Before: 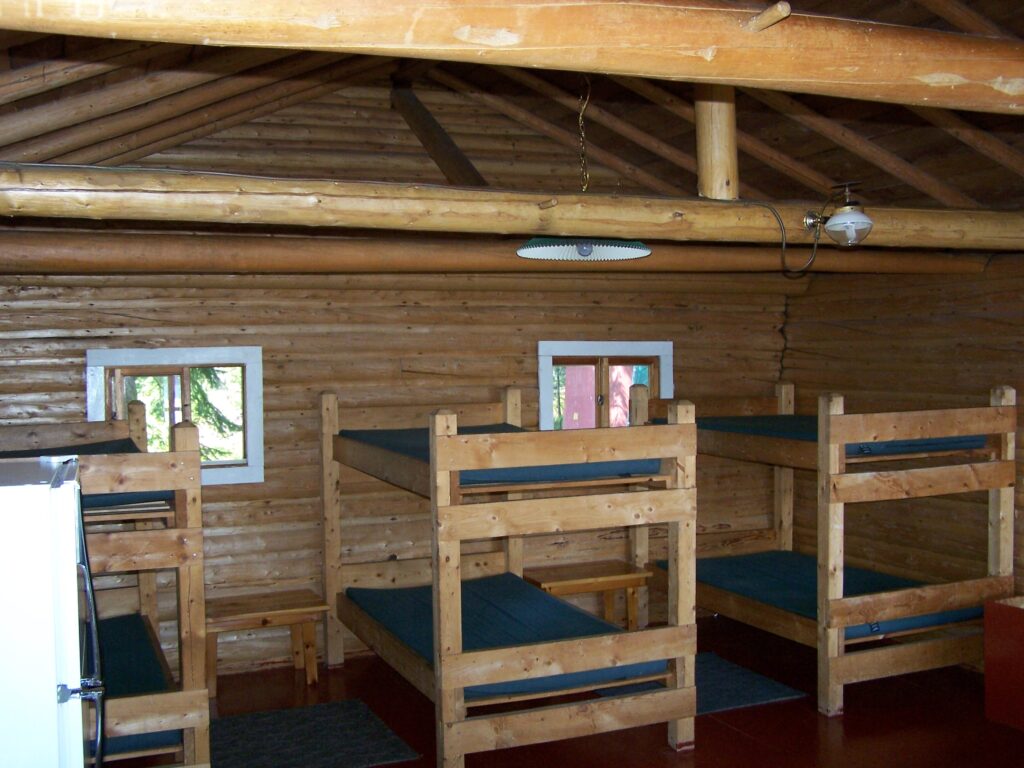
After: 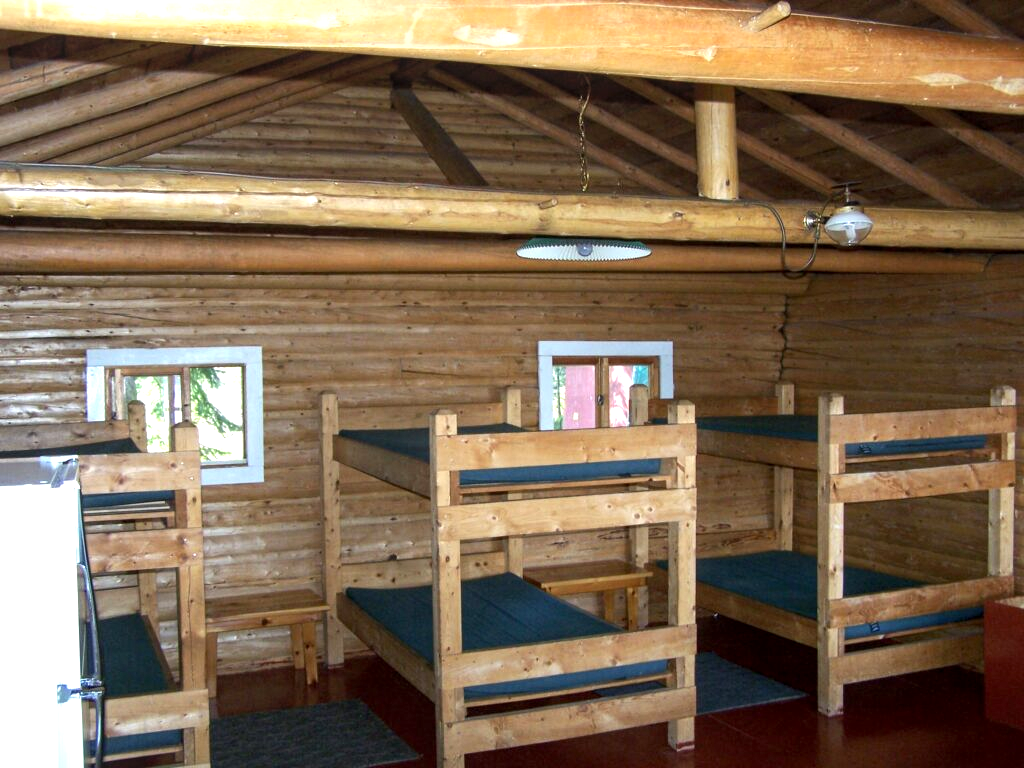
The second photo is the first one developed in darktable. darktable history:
local contrast: on, module defaults
exposure: exposure 0.605 EV, compensate highlight preservation false
